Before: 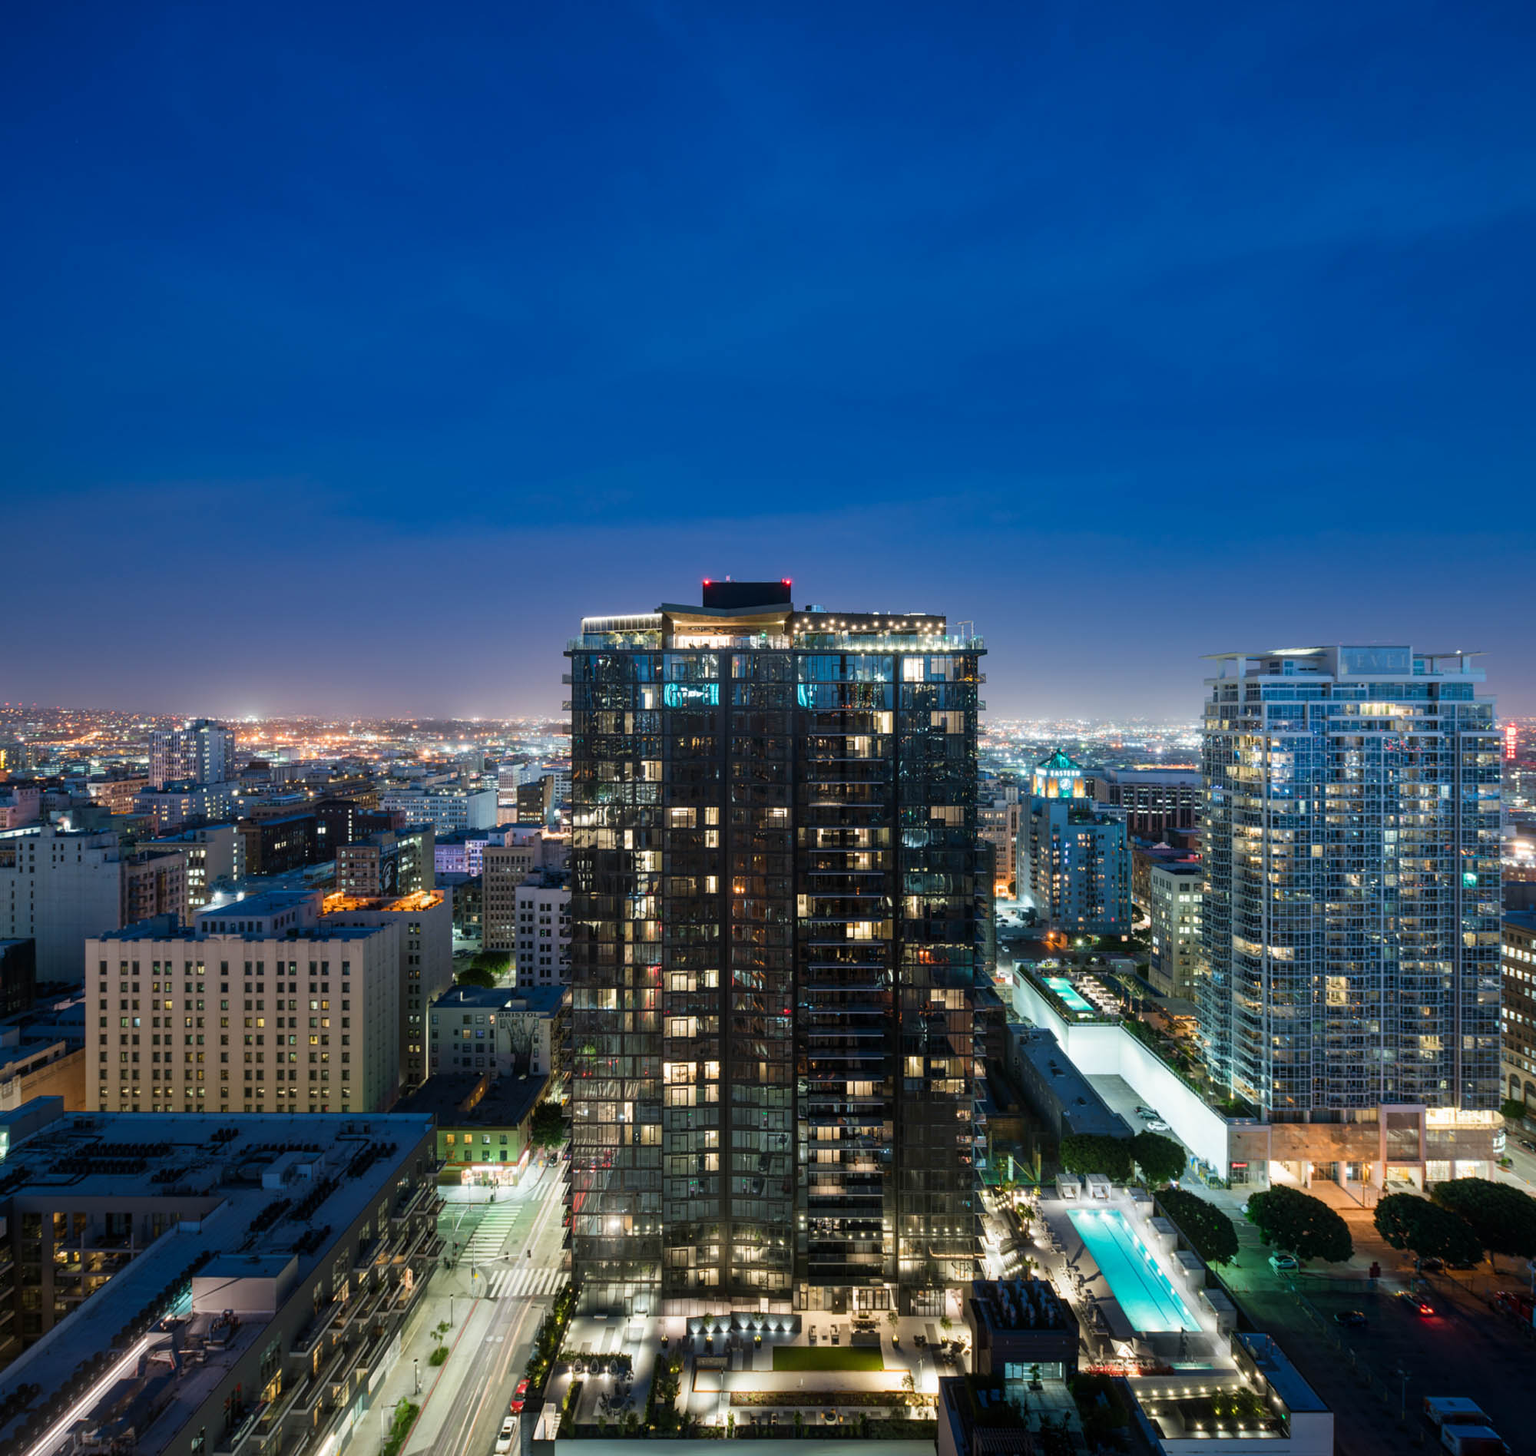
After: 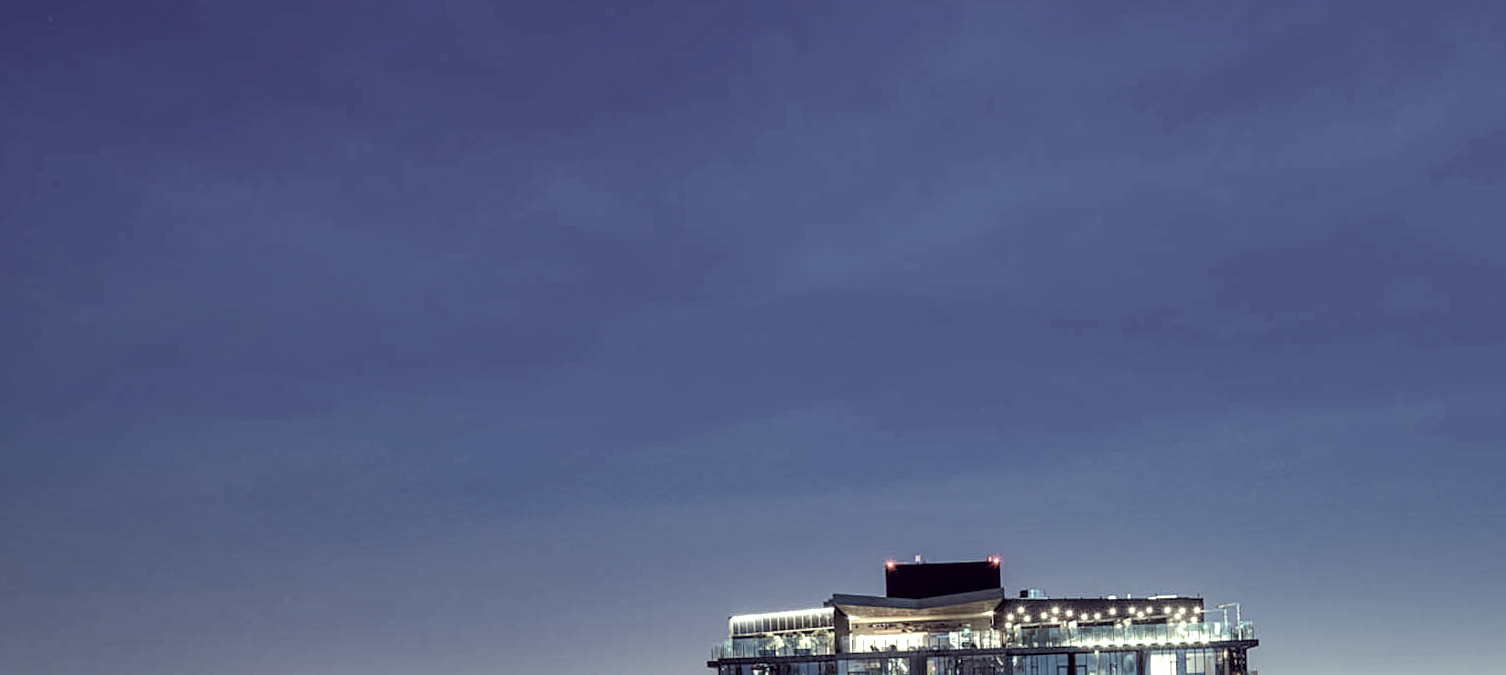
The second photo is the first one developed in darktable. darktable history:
local contrast: on, module defaults
exposure: exposure 0.2 EV, compensate highlight preservation false
color zones: curves: ch1 [(0, 0.469) (0.01, 0.469) (0.12, 0.446) (0.248, 0.469) (0.5, 0.5) (0.748, 0.5) (0.99, 0.469) (1, 0.469)]
sharpen: on, module defaults
rotate and perspective: rotation -2°, crop left 0.022, crop right 0.978, crop top 0.049, crop bottom 0.951
rgb levels: levels [[0.01, 0.419, 0.839], [0, 0.5, 1], [0, 0.5, 1]]
color correction: highlights a* -20.17, highlights b* 20.27, shadows a* 20.03, shadows b* -20.46, saturation 0.43
crop: left 0.579%, top 7.627%, right 23.167%, bottom 54.275%
